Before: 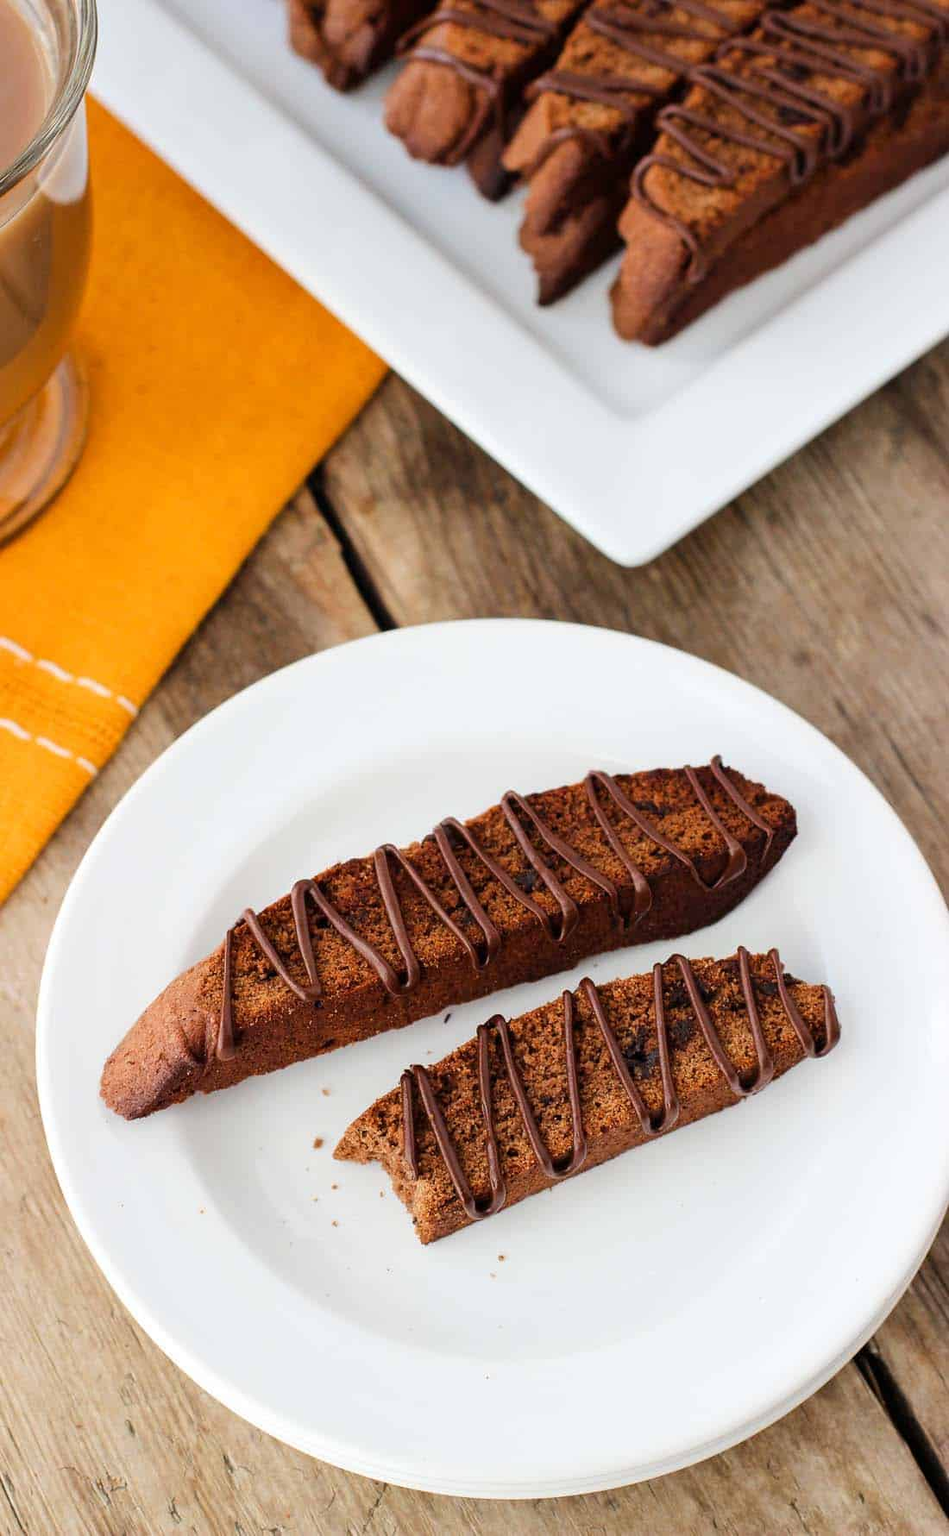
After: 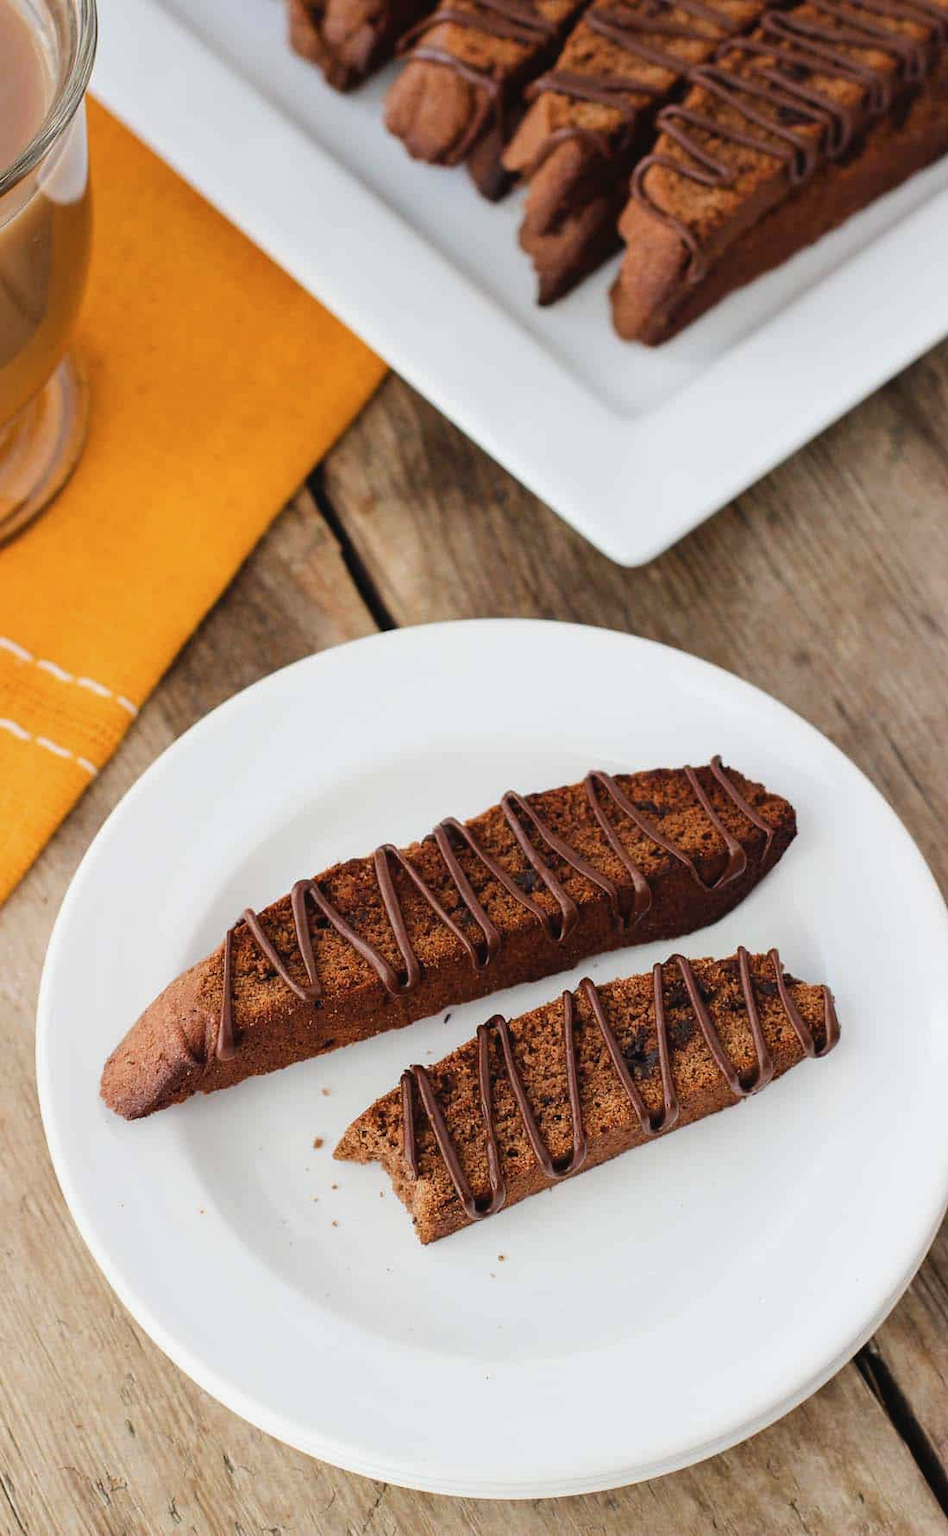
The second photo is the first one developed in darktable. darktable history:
contrast brightness saturation: contrast -0.066, brightness -0.031, saturation -0.109
exposure: compensate exposure bias true, compensate highlight preservation false
